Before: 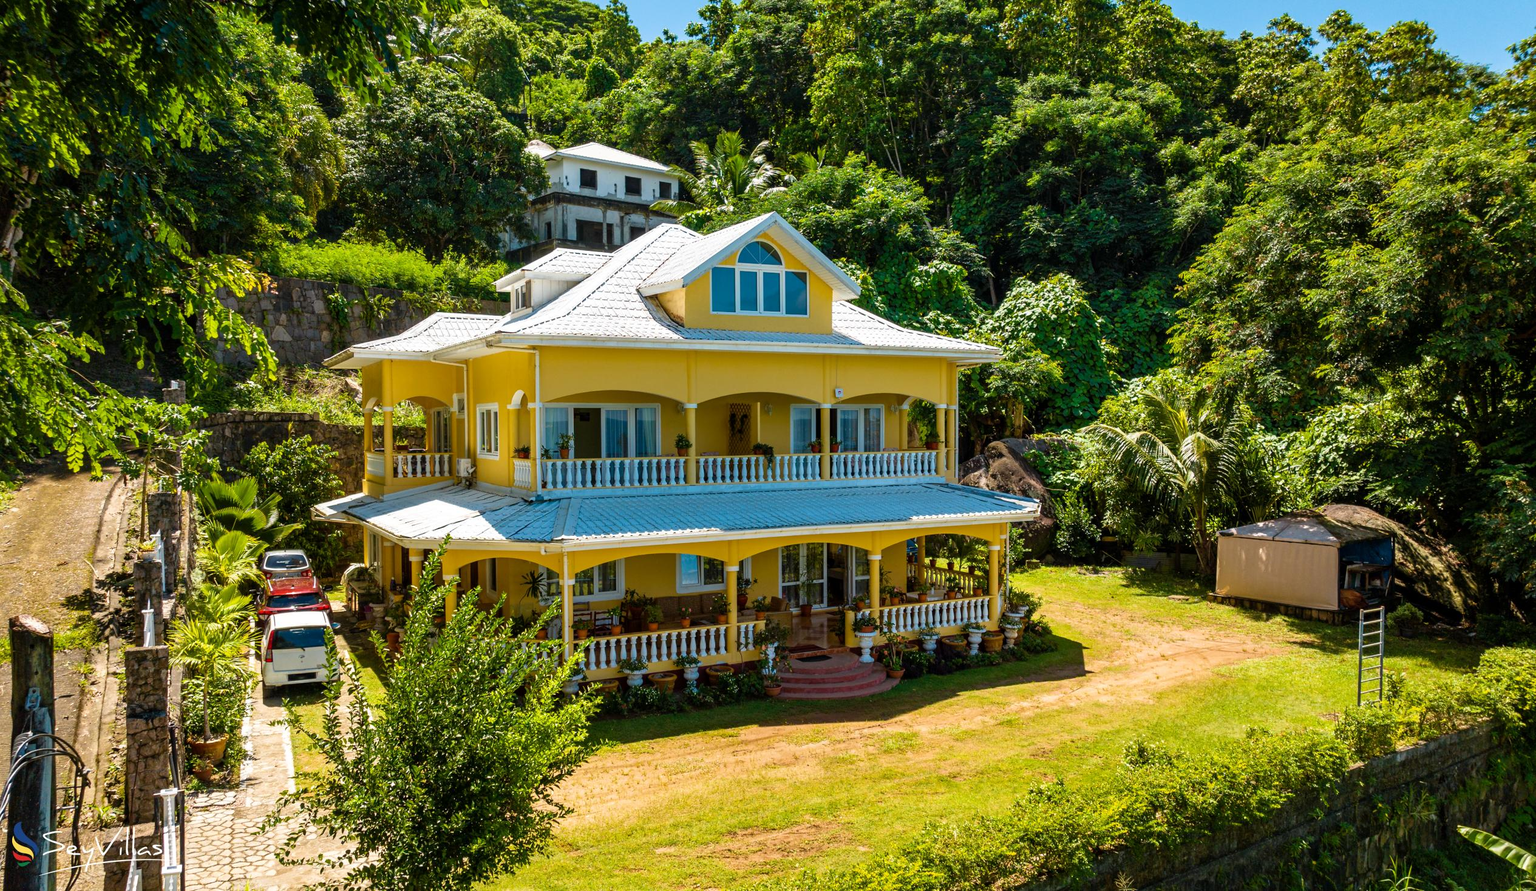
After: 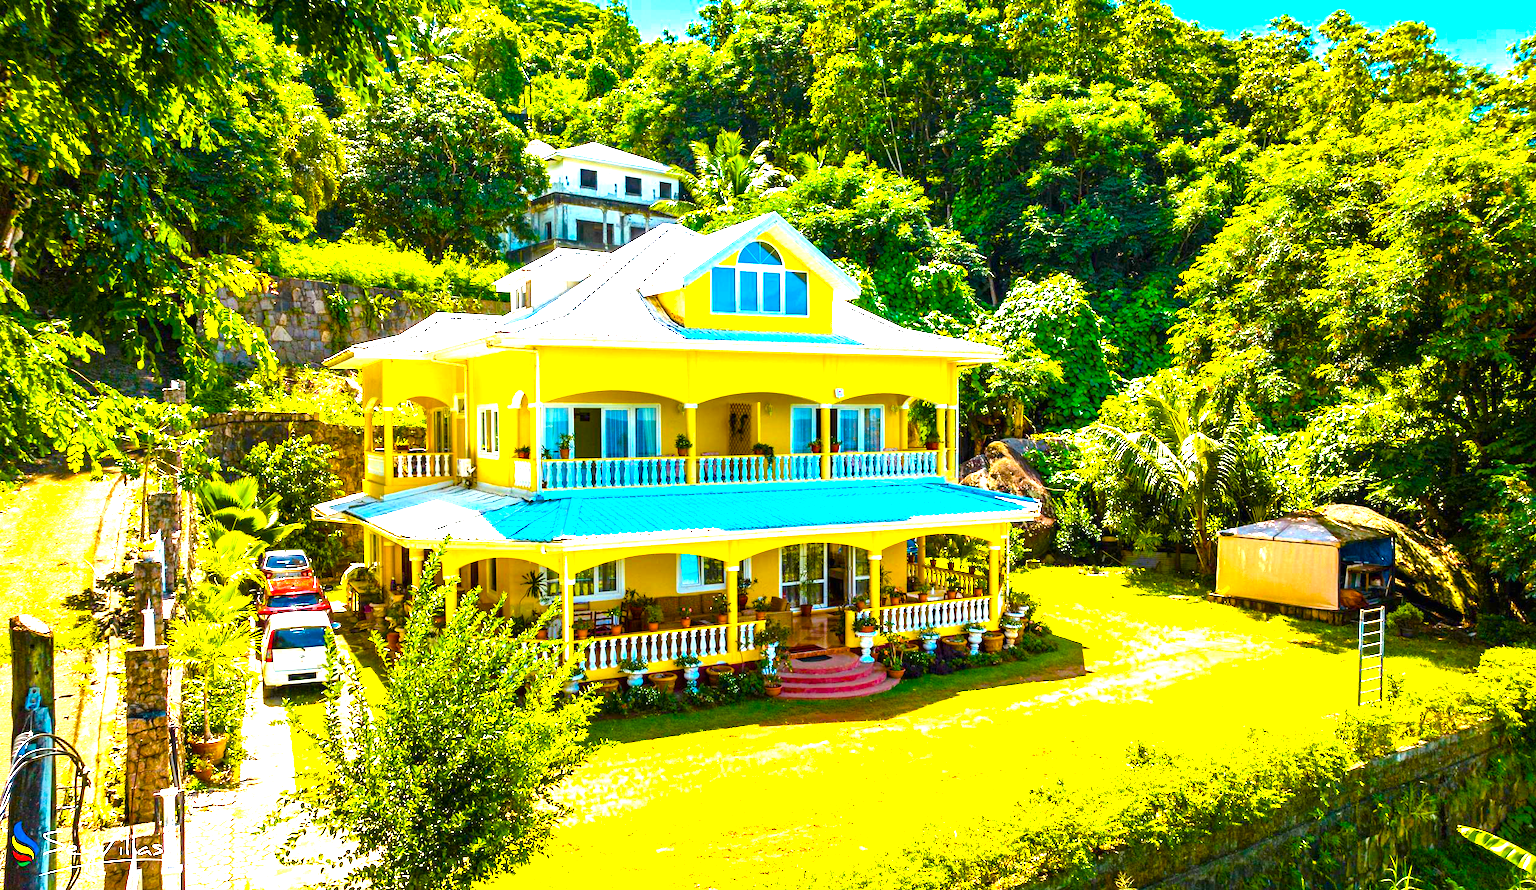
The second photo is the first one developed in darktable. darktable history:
exposure: black level correction 0, exposure 1.45 EV, compensate exposure bias true, compensate highlight preservation false
color balance rgb: linear chroma grading › global chroma 25%, perceptual saturation grading › global saturation 45%, perceptual saturation grading › highlights -50%, perceptual saturation grading › shadows 30%, perceptual brilliance grading › global brilliance 18%, global vibrance 40%
